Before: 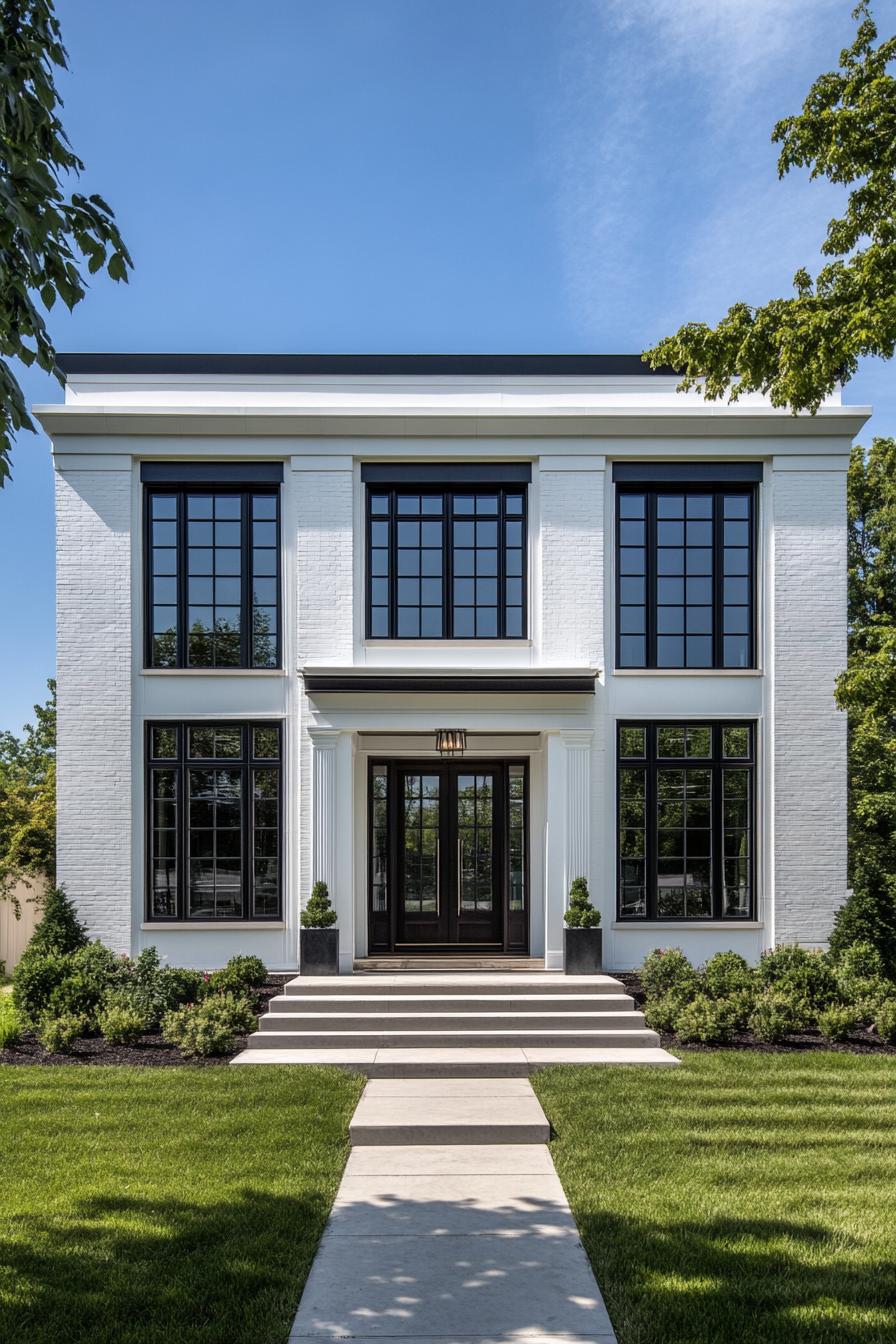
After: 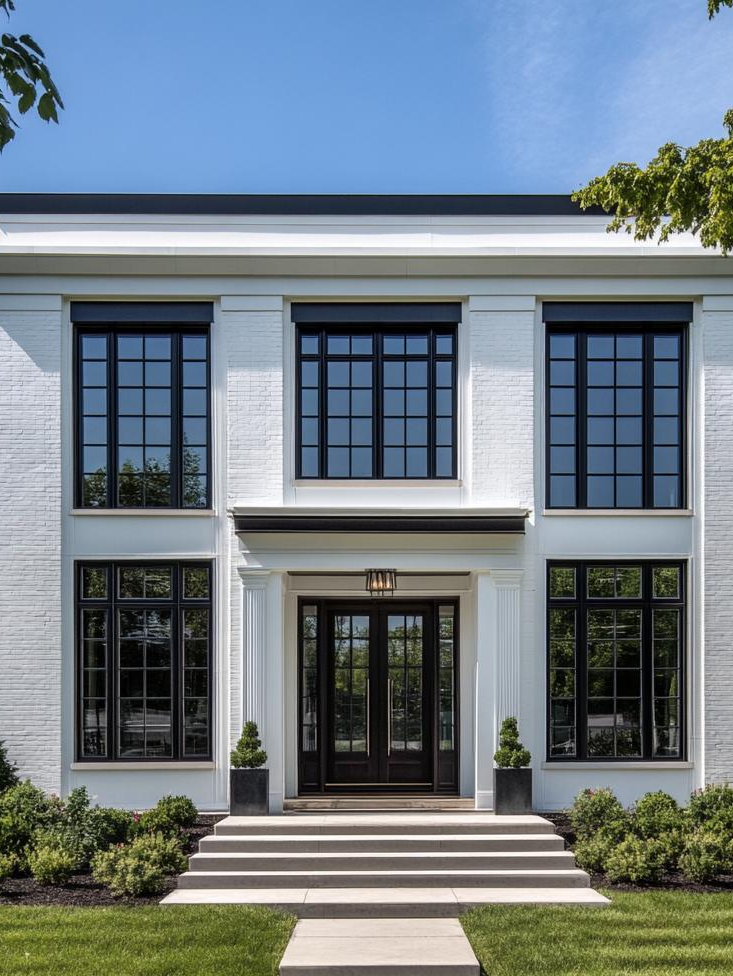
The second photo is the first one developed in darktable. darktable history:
crop: left 7.884%, top 11.942%, right 10.231%, bottom 15.409%
